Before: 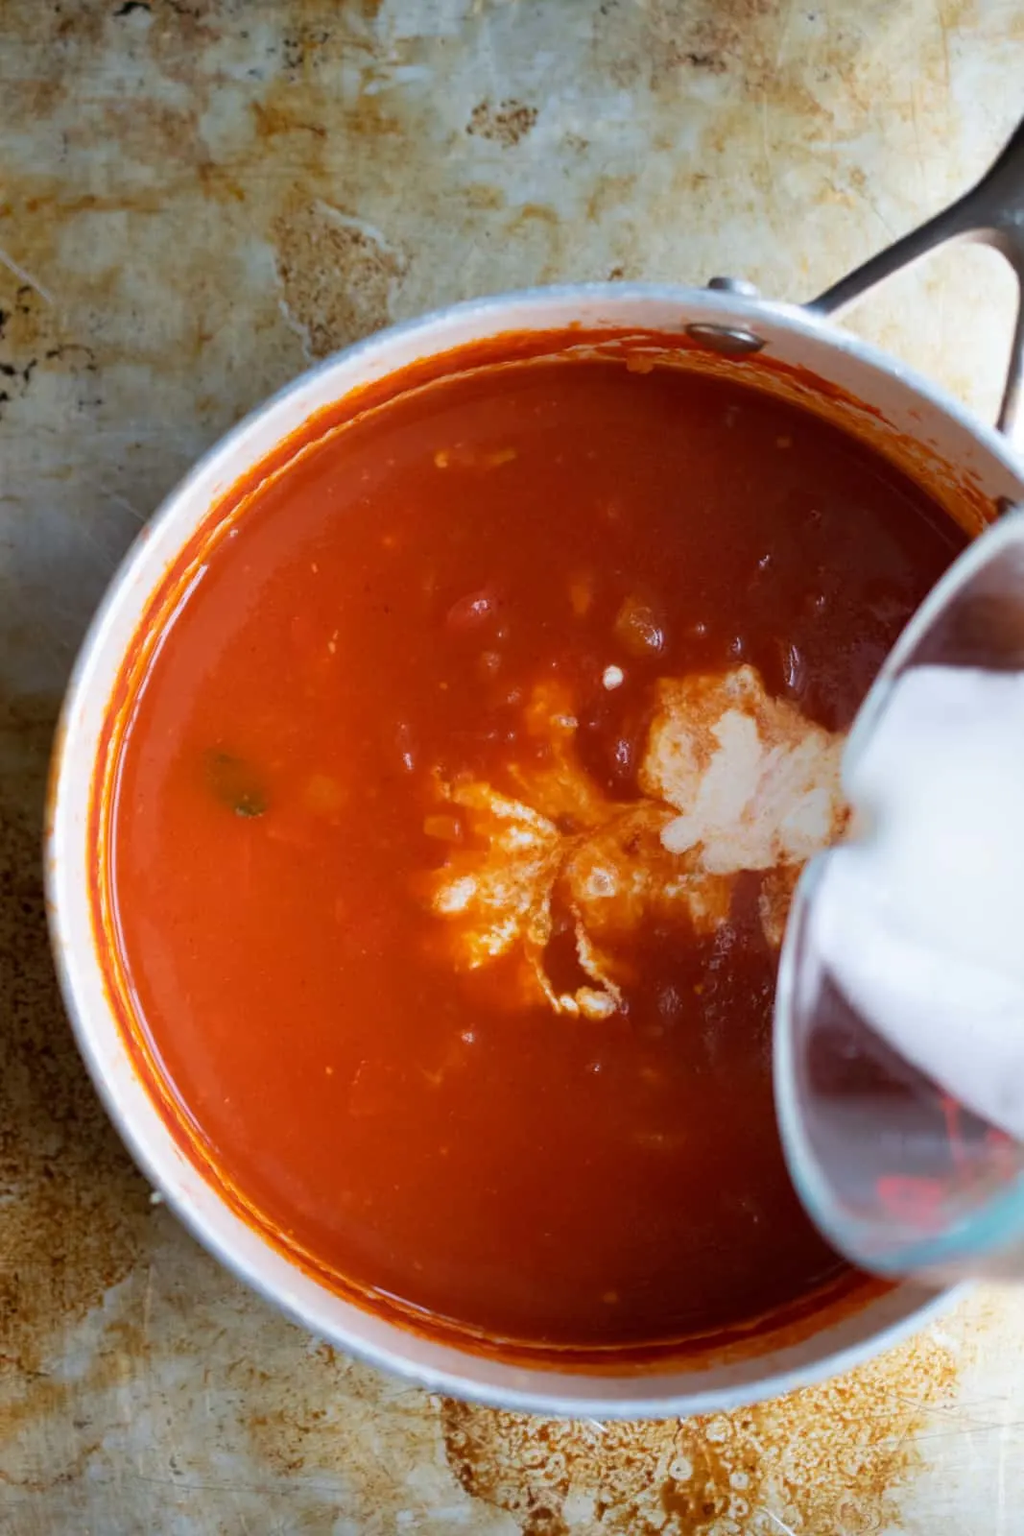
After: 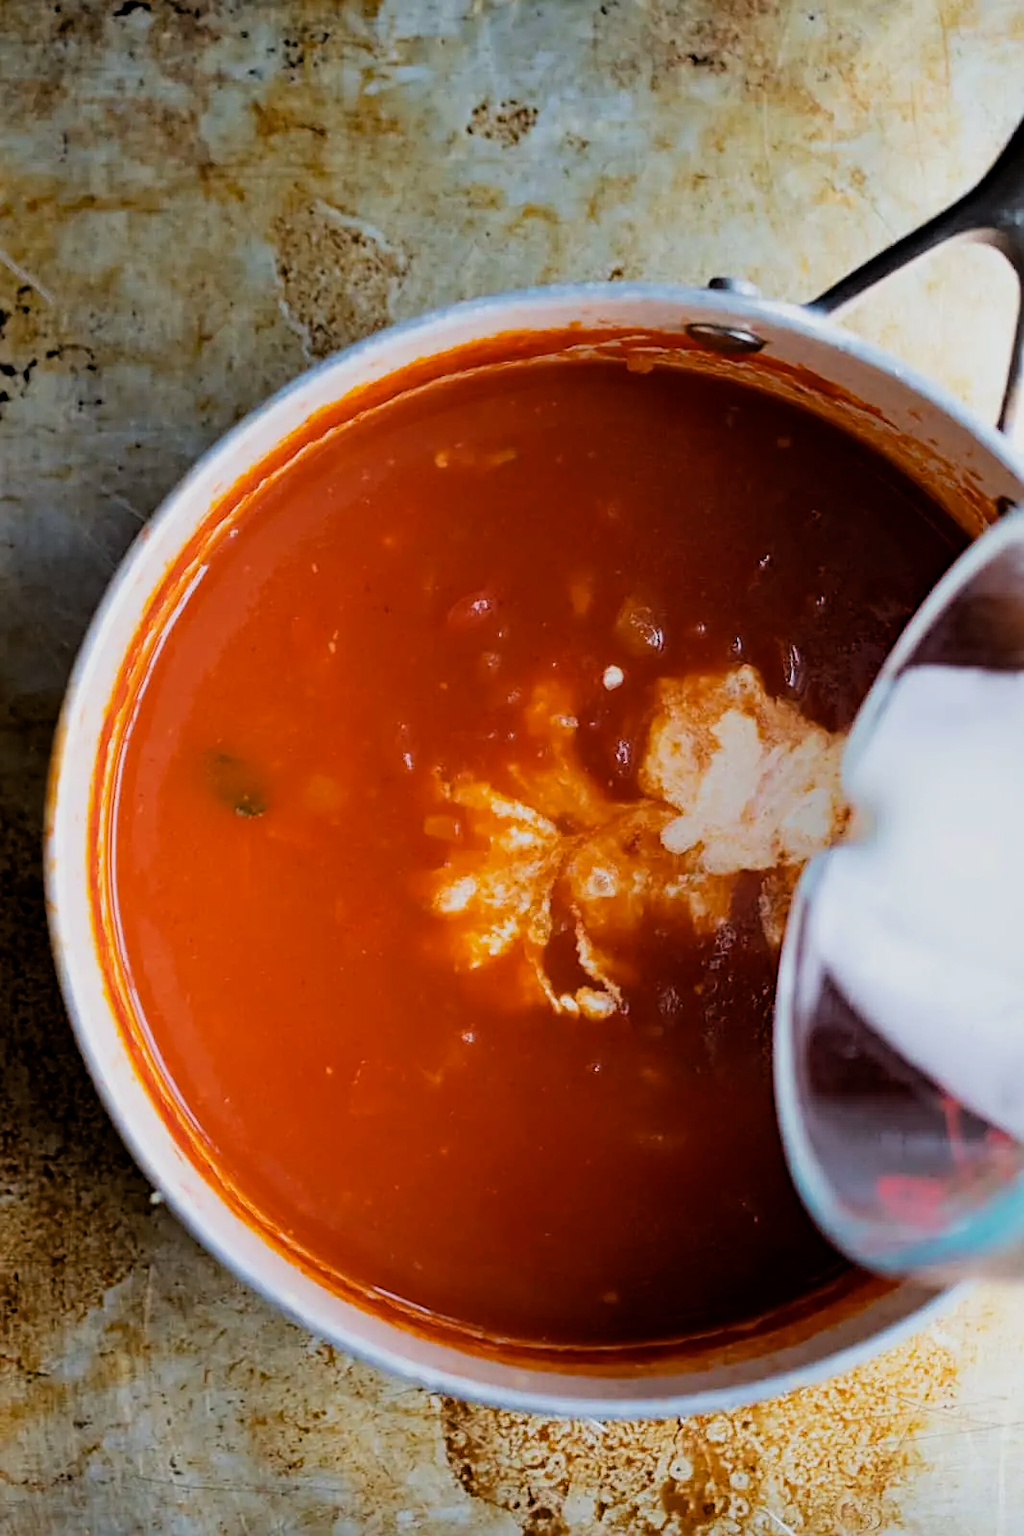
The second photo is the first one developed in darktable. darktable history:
haze removal: strength 0.29, distance 0.25, compatibility mode true, adaptive false
filmic rgb: black relative exposure -5 EV, hardness 2.88, contrast 1.3
sharpen: on, module defaults
